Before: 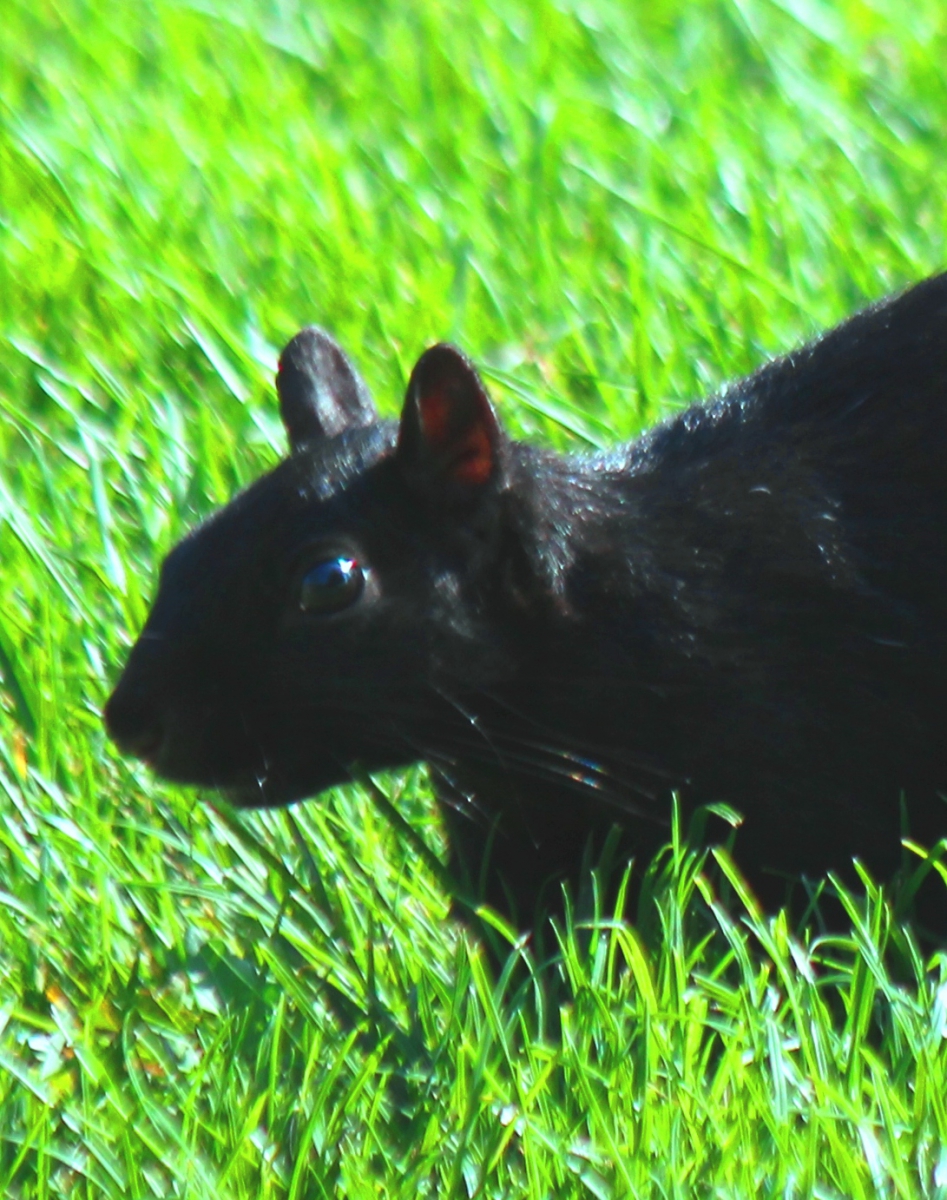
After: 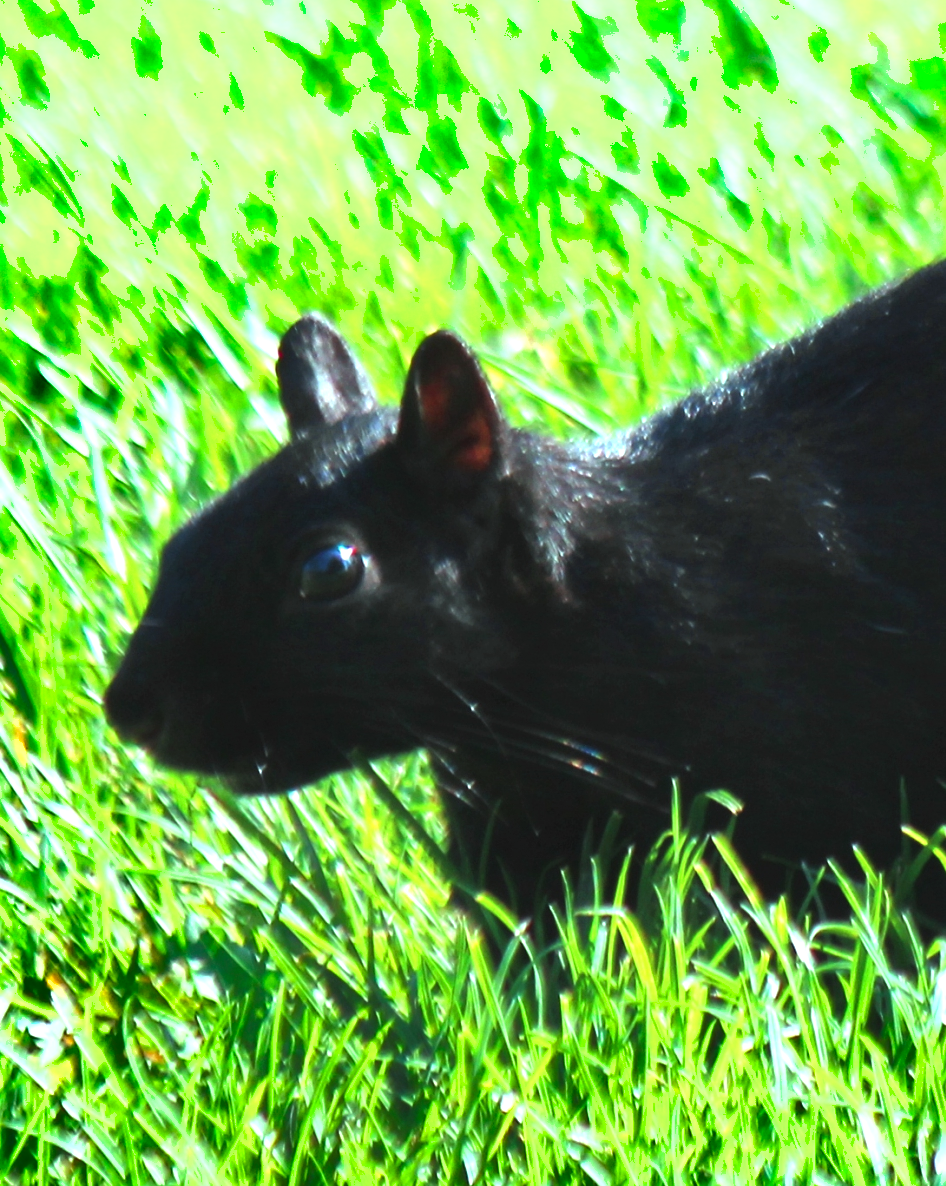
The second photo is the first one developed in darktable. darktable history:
crop: top 1.111%, right 0.006%
shadows and highlights: shadows 32.75, highlights -46.64, compress 49.64%, soften with gaussian
tone equalizer: -8 EV -0.734 EV, -7 EV -0.74 EV, -6 EV -0.619 EV, -5 EV -0.423 EV, -3 EV 0.373 EV, -2 EV 0.6 EV, -1 EV 0.683 EV, +0 EV 0.743 EV
